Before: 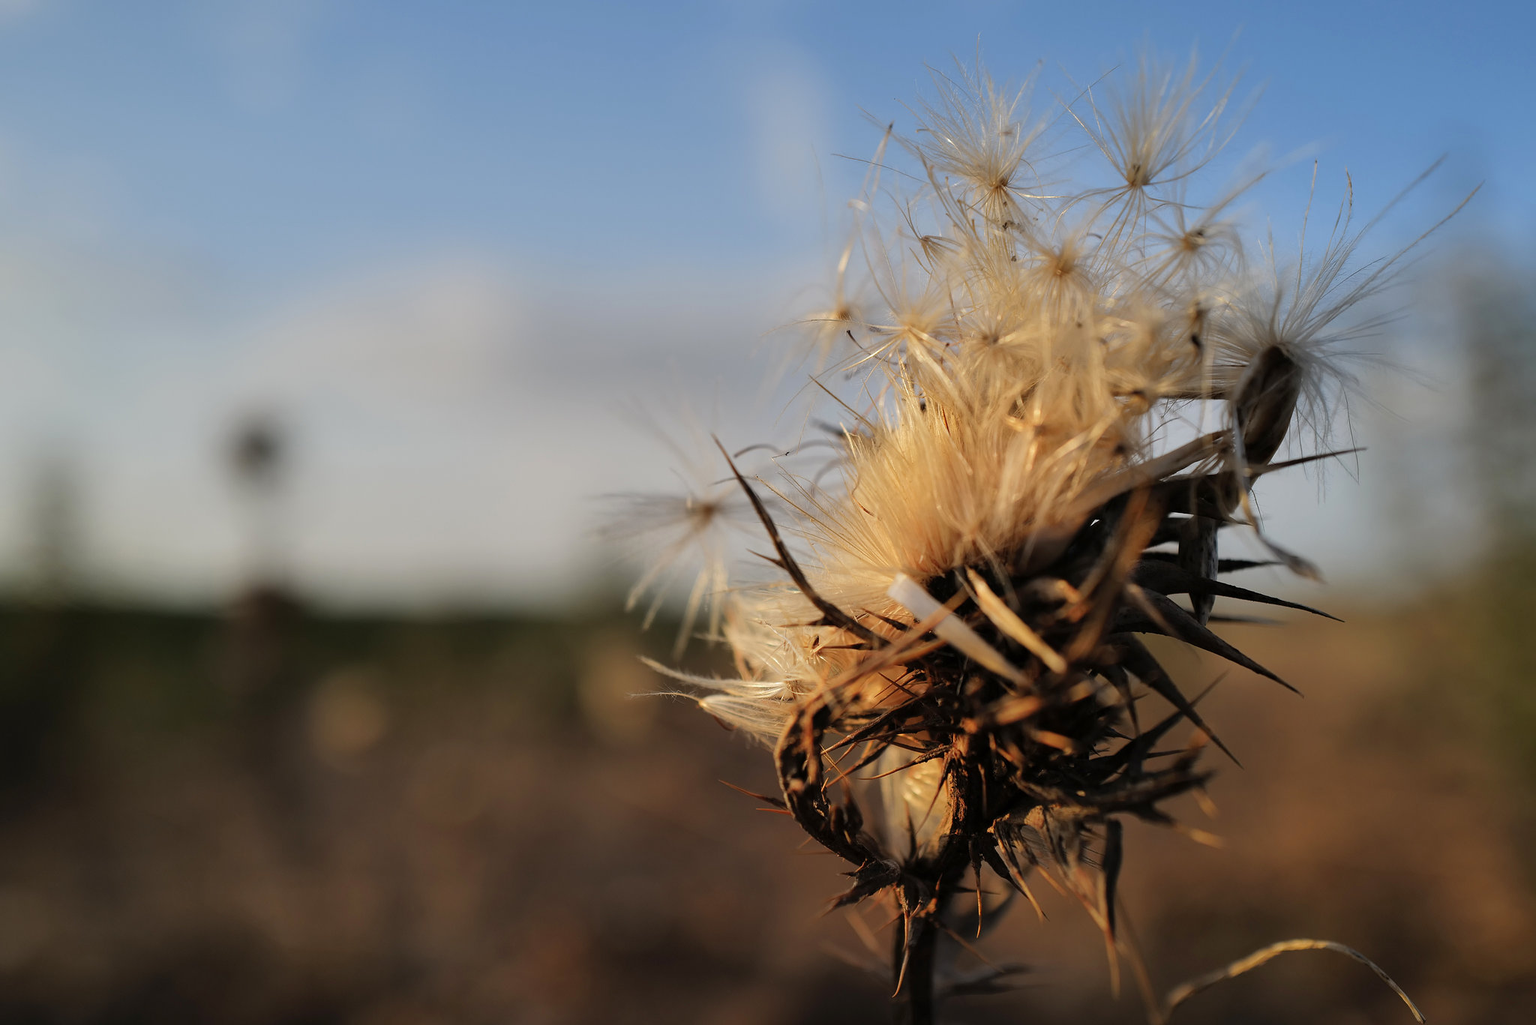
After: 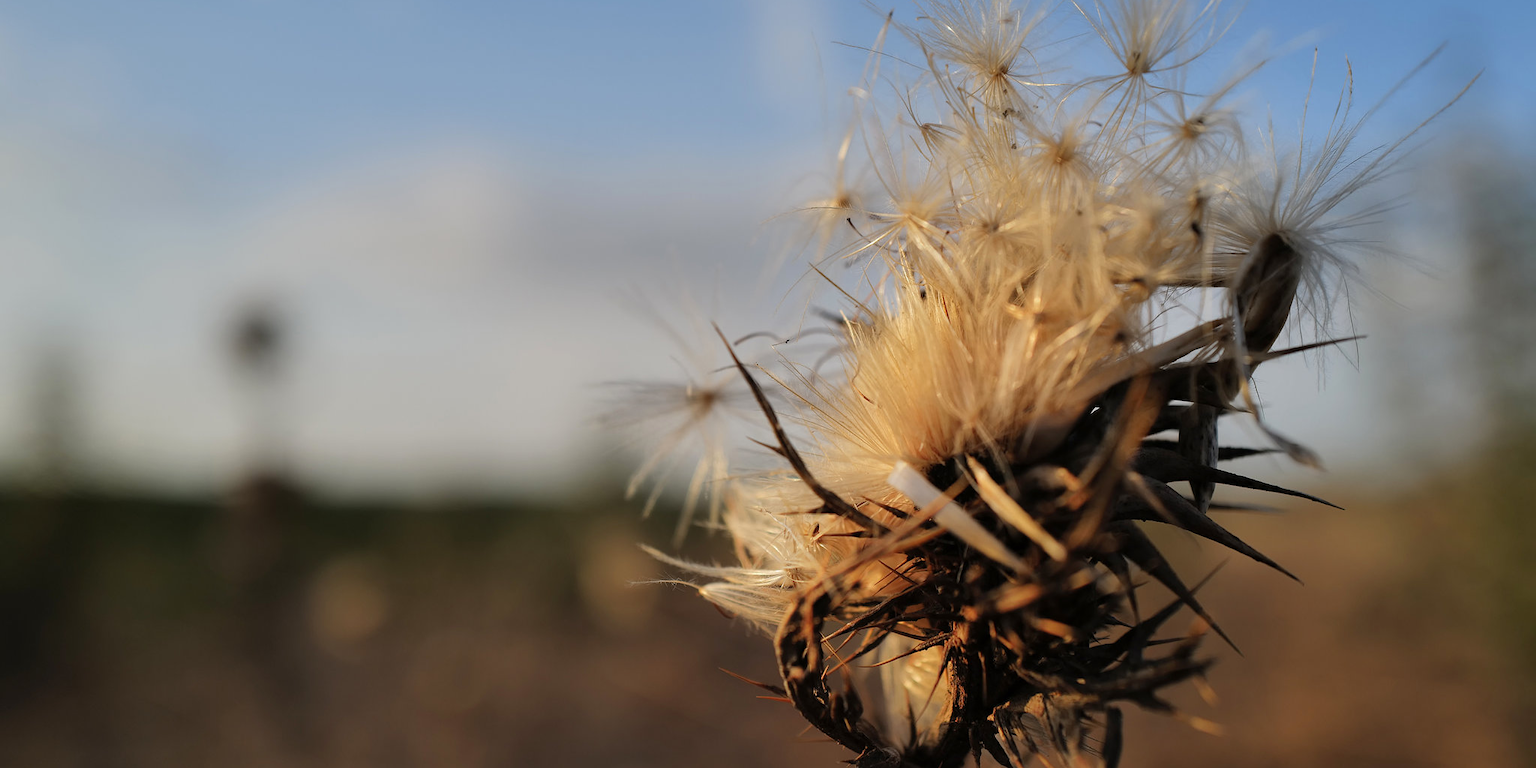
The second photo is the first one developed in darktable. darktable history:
crop: top 11.042%, bottom 13.938%
